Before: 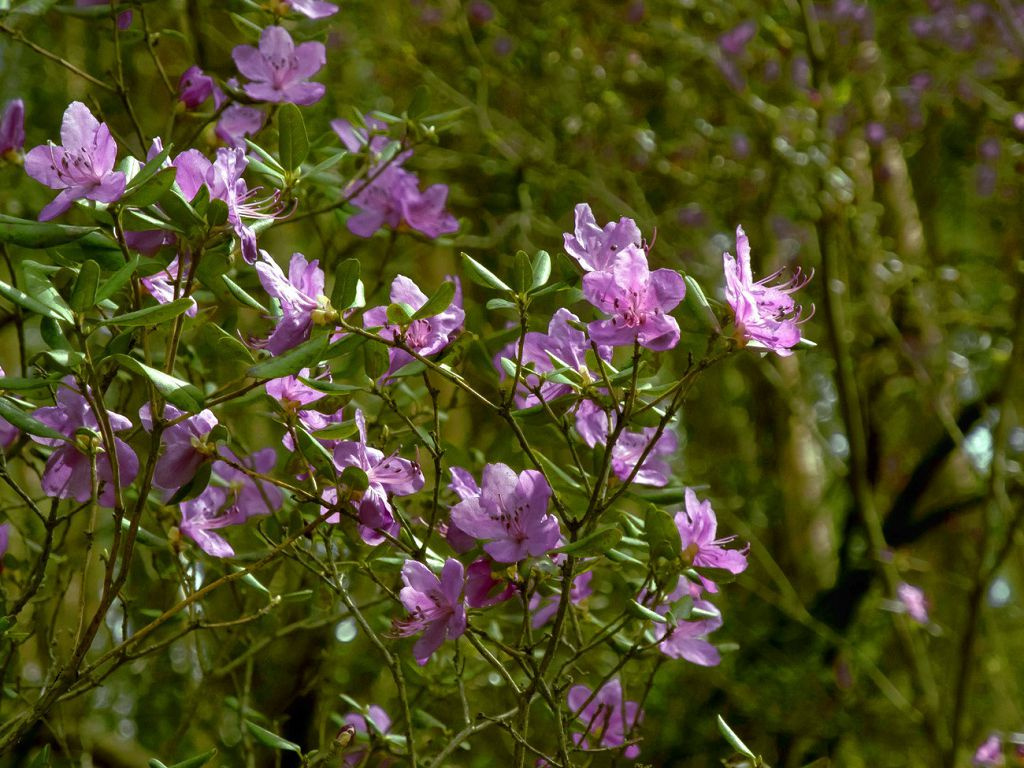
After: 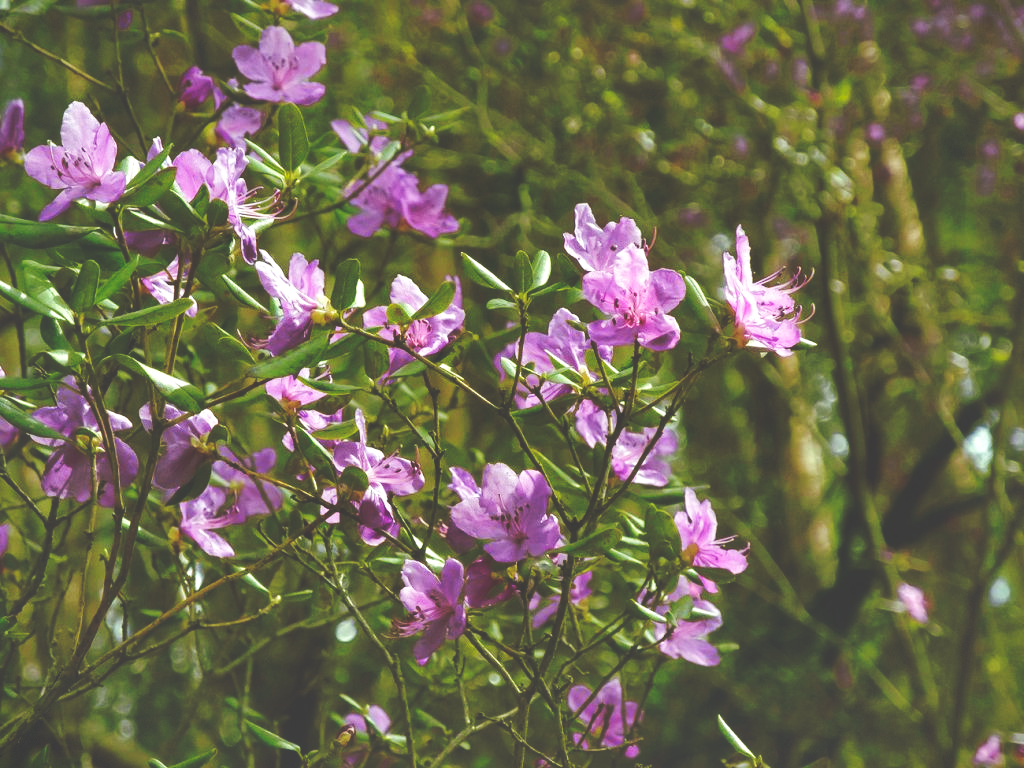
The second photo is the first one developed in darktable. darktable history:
rgb curve: curves: ch0 [(0, 0.186) (0.314, 0.284) (0.775, 0.708) (1, 1)], compensate middle gray true, preserve colors none
vignetting: fall-off start 100%, fall-off radius 71%, brightness -0.434, saturation -0.2, width/height ratio 1.178, dithering 8-bit output, unbound false
base curve: curves: ch0 [(0, 0.003) (0.001, 0.002) (0.006, 0.004) (0.02, 0.022) (0.048, 0.086) (0.094, 0.234) (0.162, 0.431) (0.258, 0.629) (0.385, 0.8) (0.548, 0.918) (0.751, 0.988) (1, 1)], preserve colors none
shadows and highlights: on, module defaults
